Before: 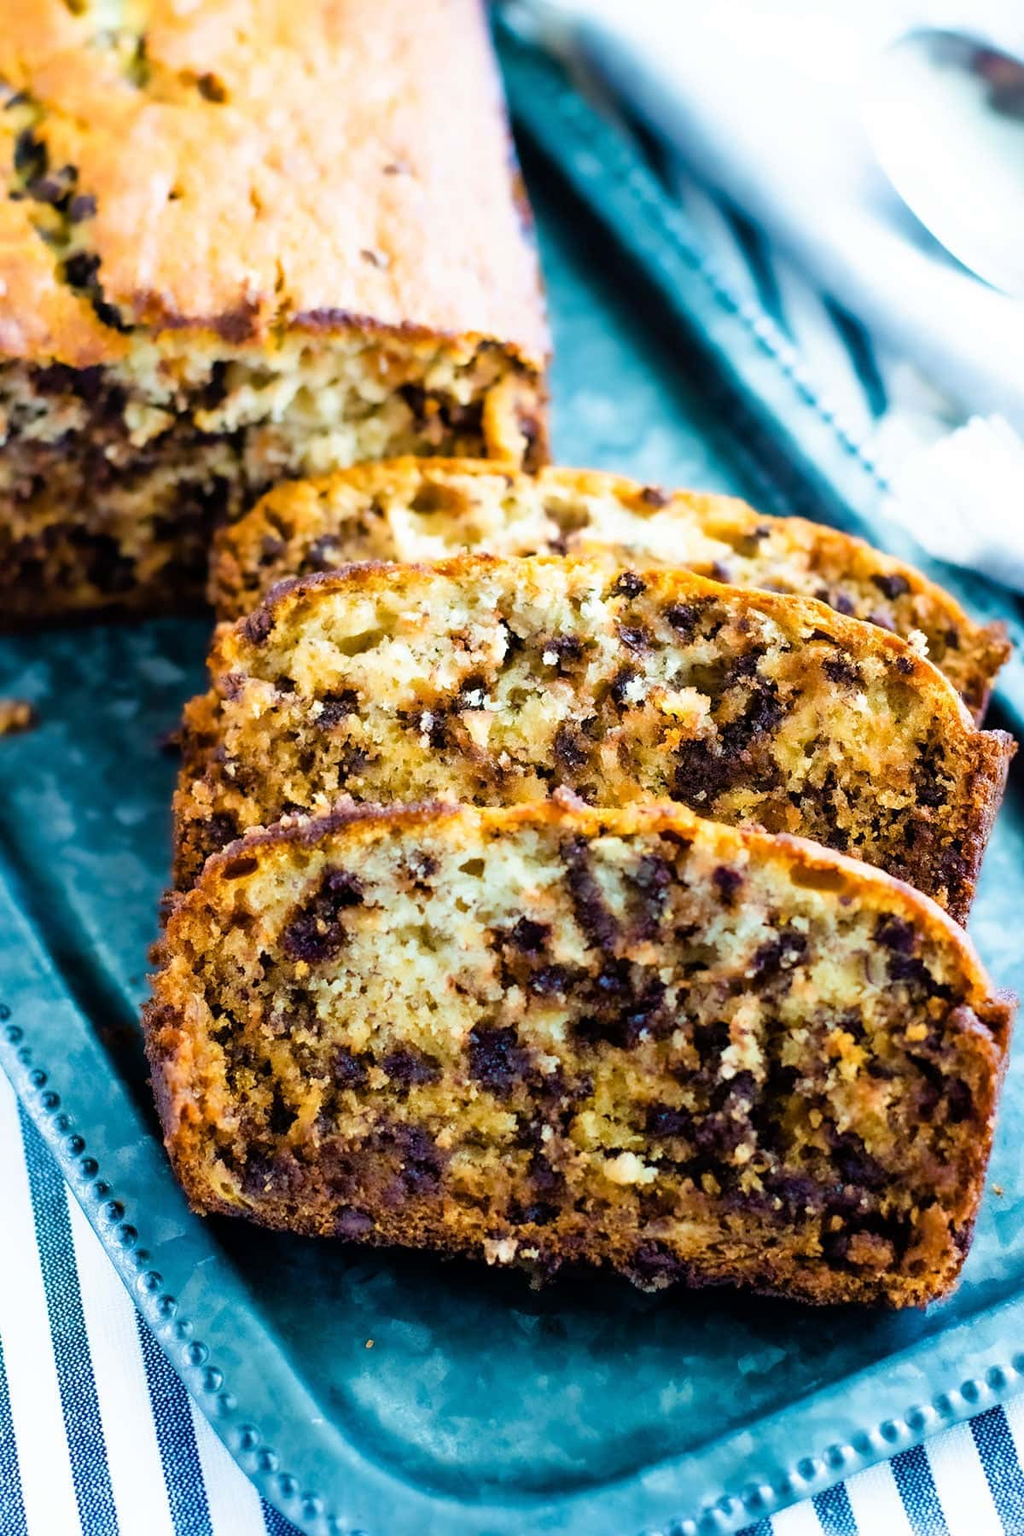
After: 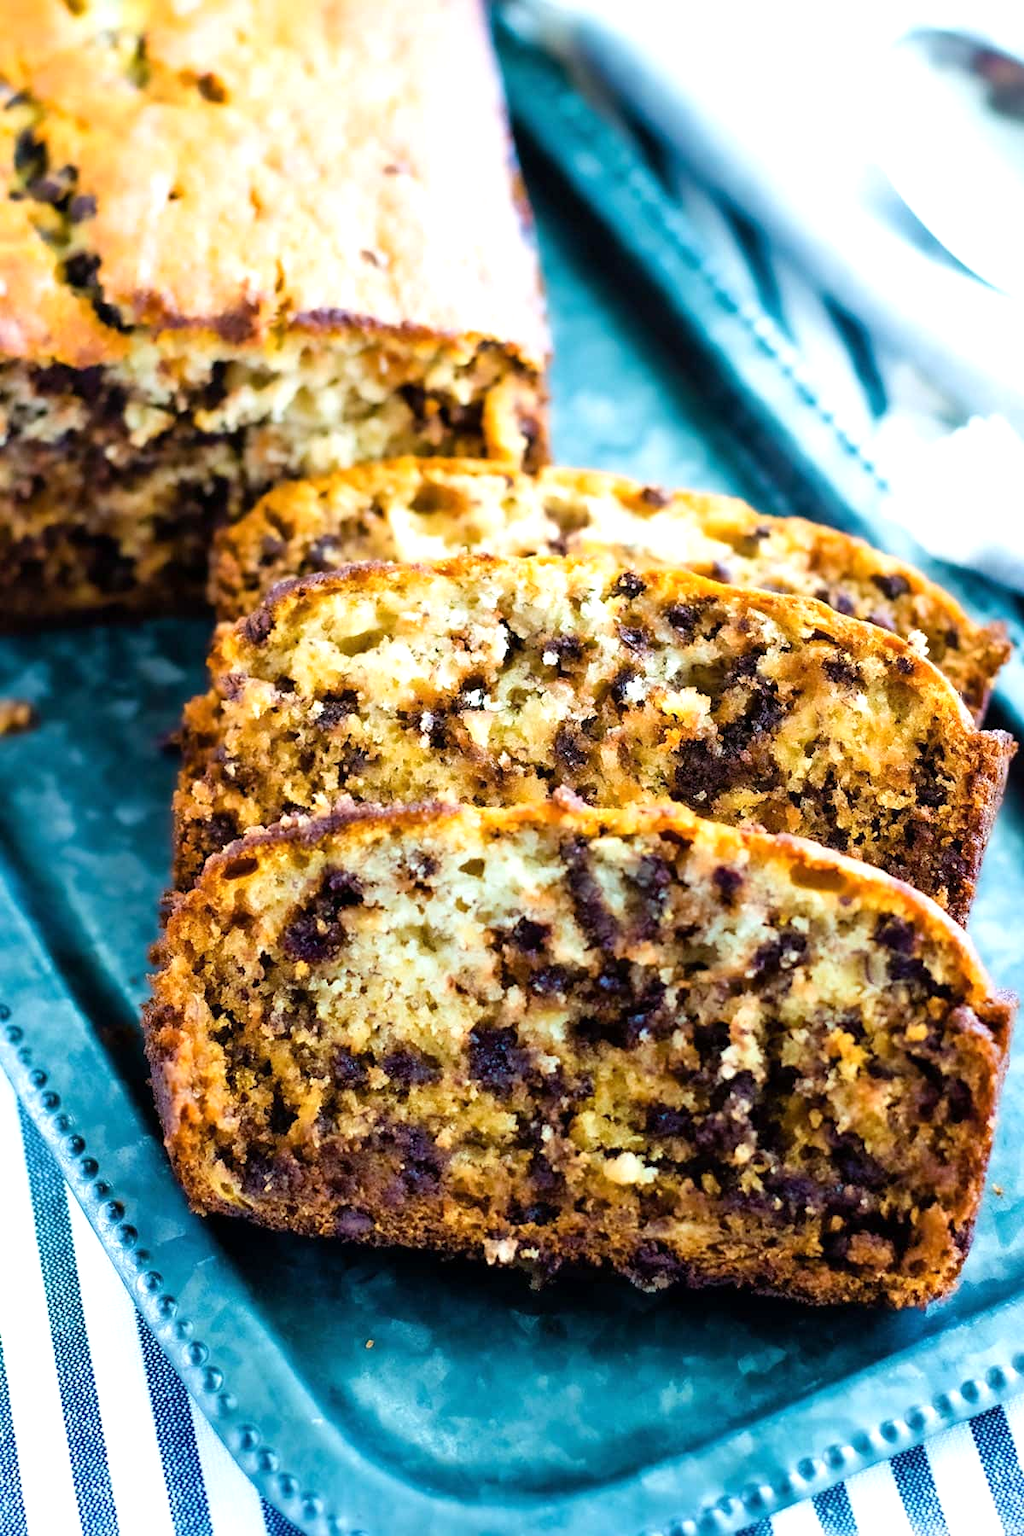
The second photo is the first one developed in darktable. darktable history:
exposure: exposure 0.266 EV, compensate highlight preservation false
